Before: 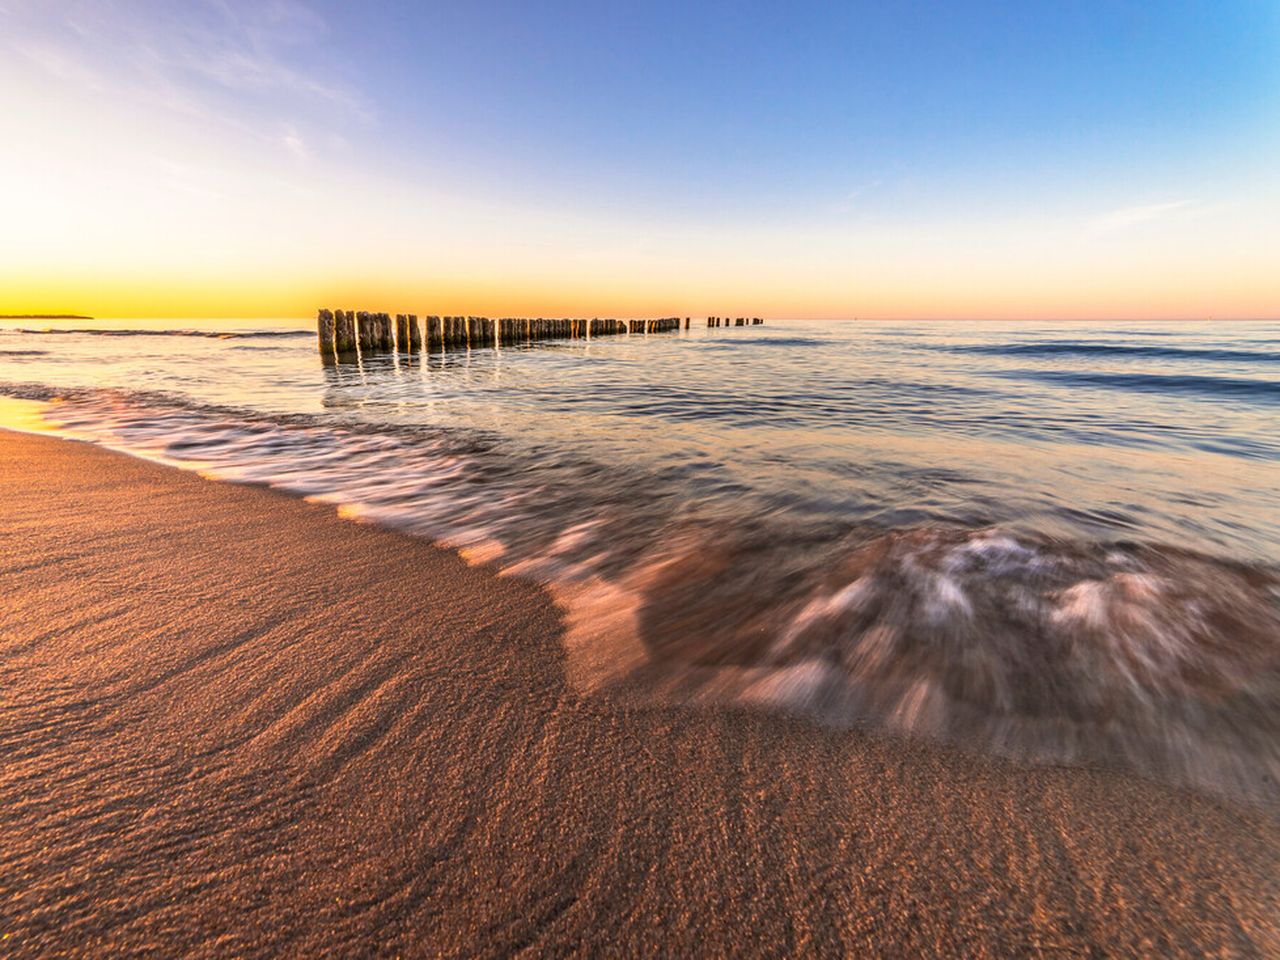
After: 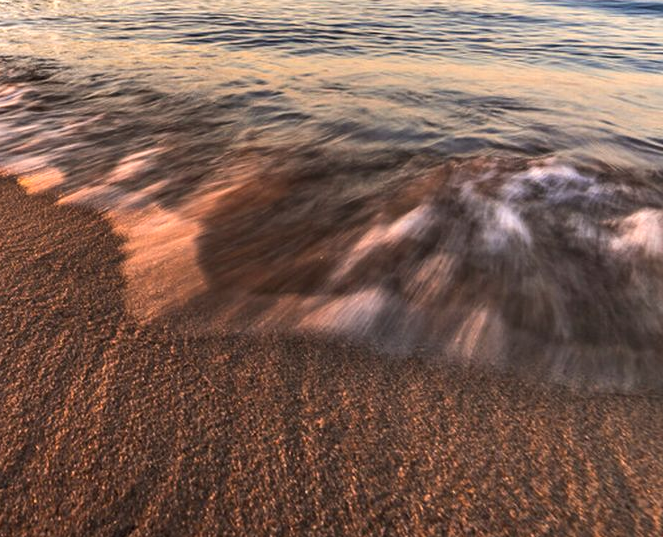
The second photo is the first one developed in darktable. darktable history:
crop: left 34.479%, top 38.822%, right 13.718%, bottom 5.172%
tone equalizer: -8 EV -0.417 EV, -7 EV -0.389 EV, -6 EV -0.333 EV, -5 EV -0.222 EV, -3 EV 0.222 EV, -2 EV 0.333 EV, -1 EV 0.389 EV, +0 EV 0.417 EV, edges refinement/feathering 500, mask exposure compensation -1.57 EV, preserve details no
